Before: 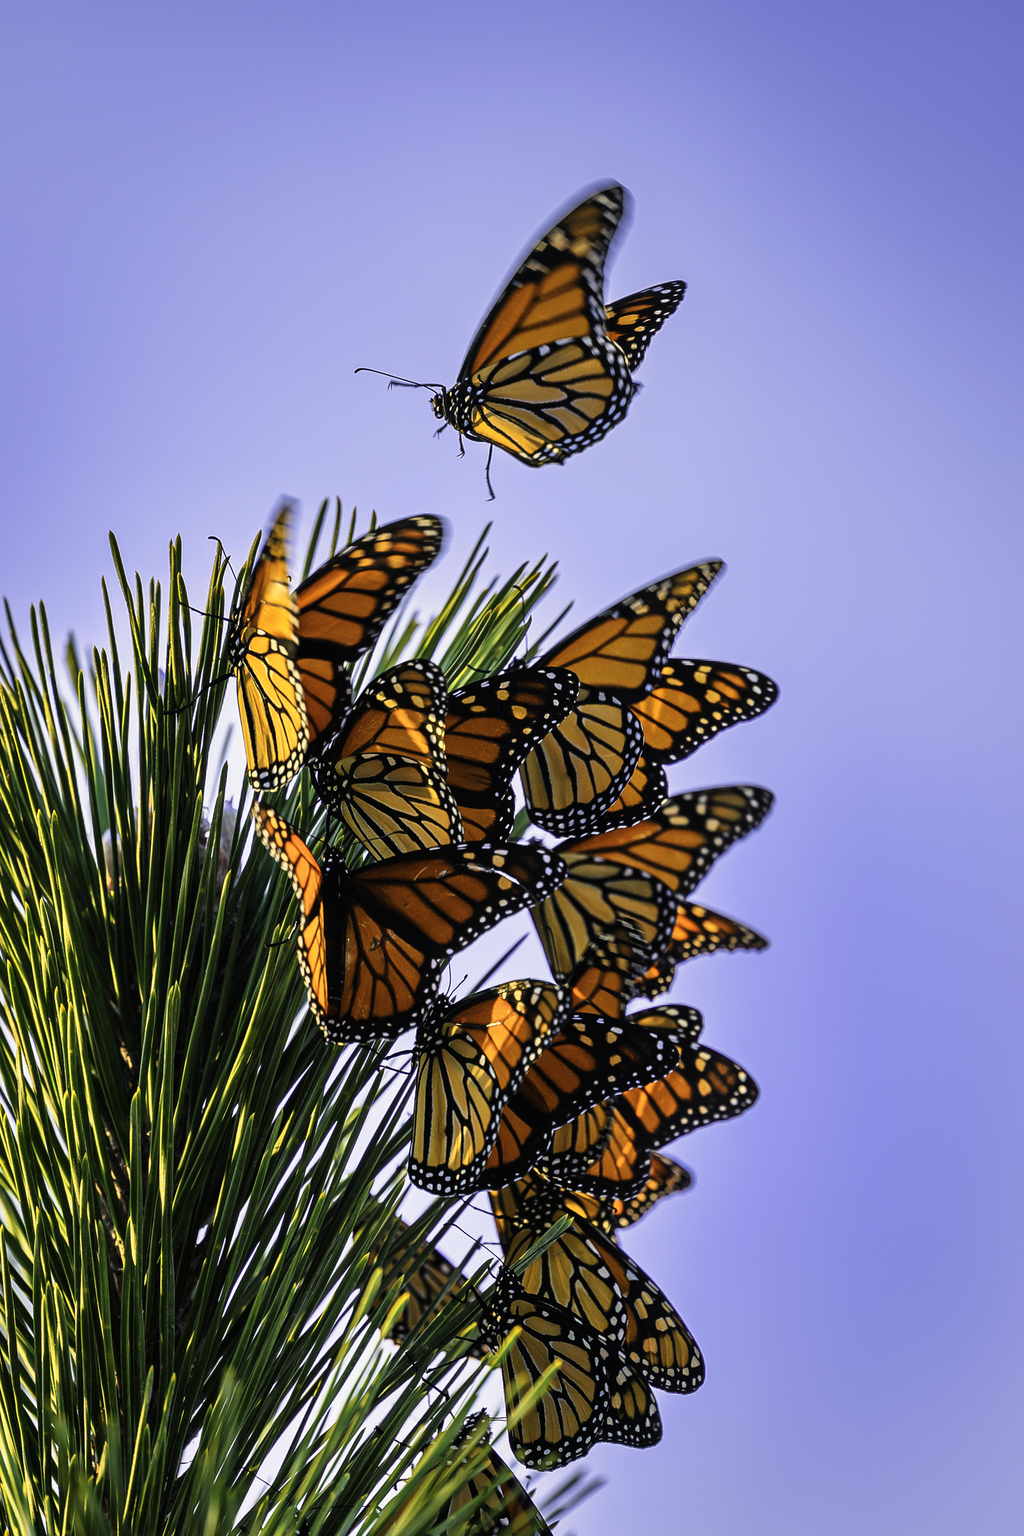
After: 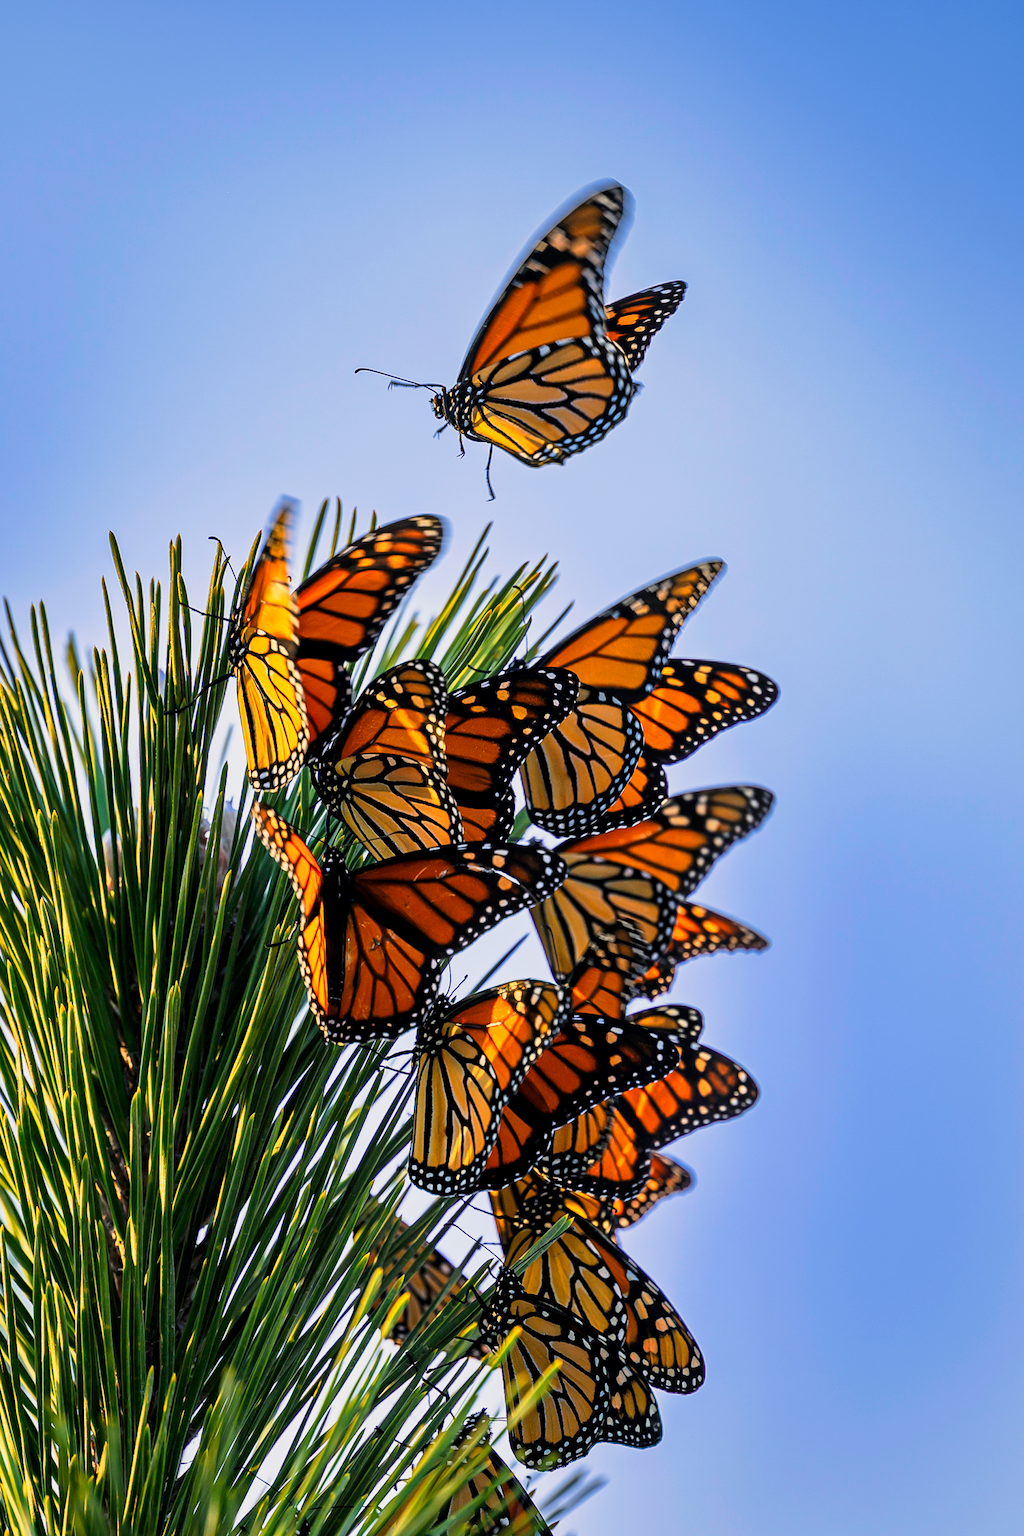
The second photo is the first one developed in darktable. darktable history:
tone curve: curves: ch0 [(0.013, 0) (0.061, 0.068) (0.239, 0.256) (0.502, 0.505) (0.683, 0.676) (0.761, 0.773) (0.858, 0.858) (0.987, 0.945)]; ch1 [(0, 0) (0.172, 0.123) (0.304, 0.267) (0.414, 0.395) (0.472, 0.473) (0.502, 0.508) (0.521, 0.528) (0.583, 0.595) (0.654, 0.673) (0.728, 0.761) (1, 1)]; ch2 [(0, 0) (0.411, 0.424) (0.485, 0.476) (0.502, 0.502) (0.553, 0.557) (0.57, 0.576) (1, 1)], preserve colors none
